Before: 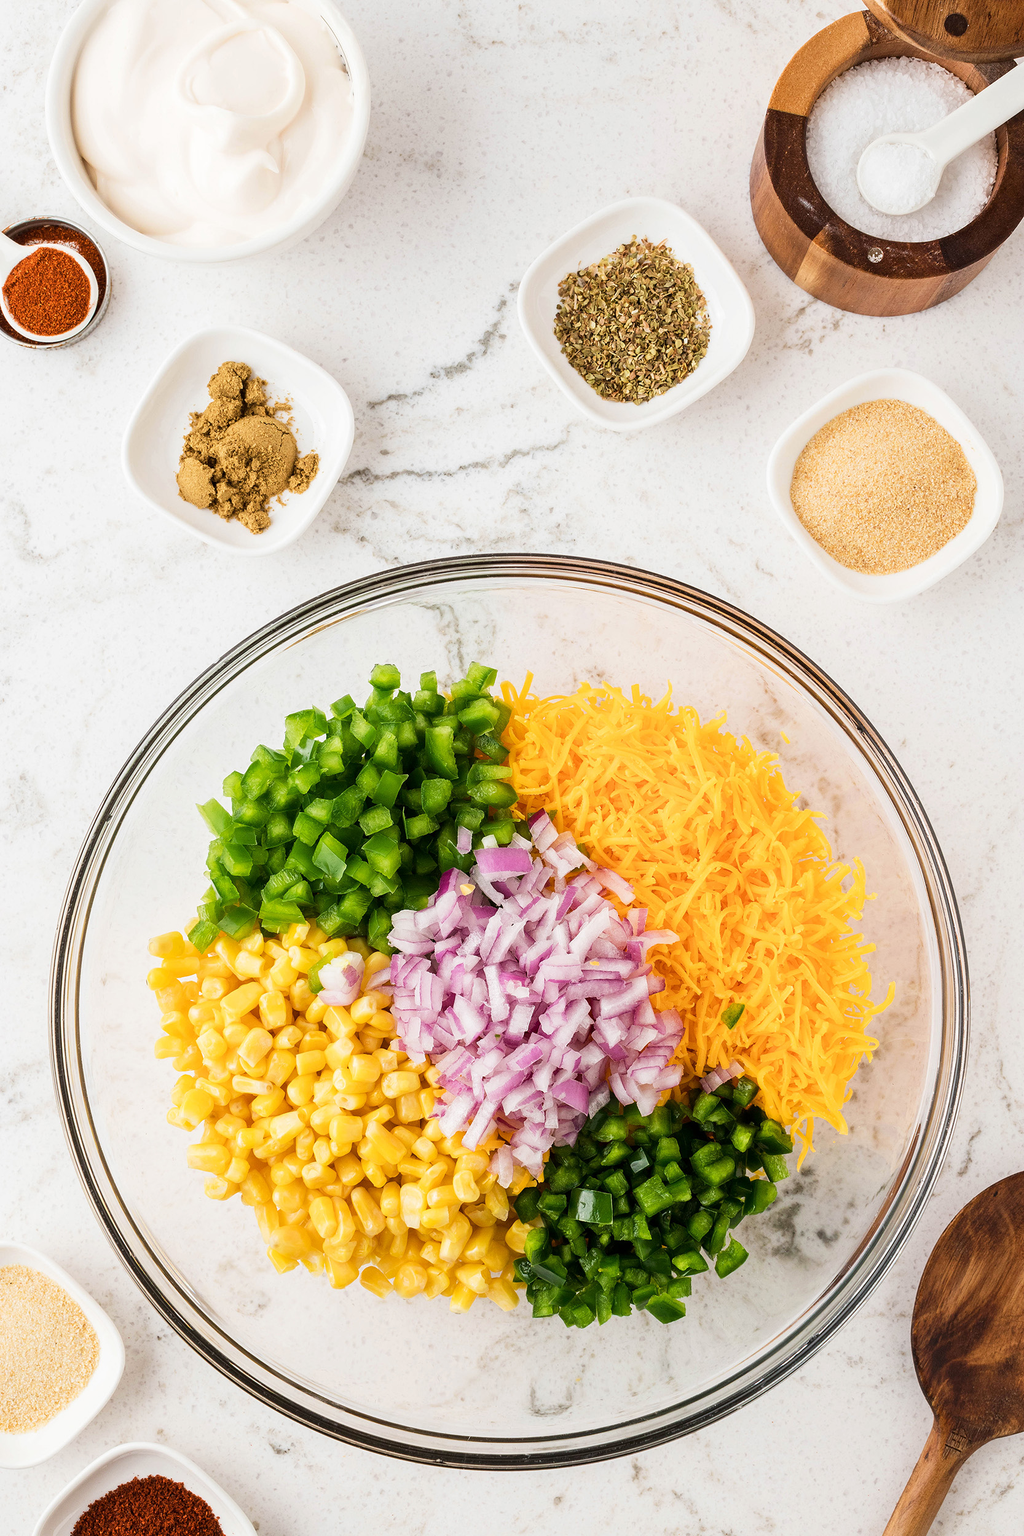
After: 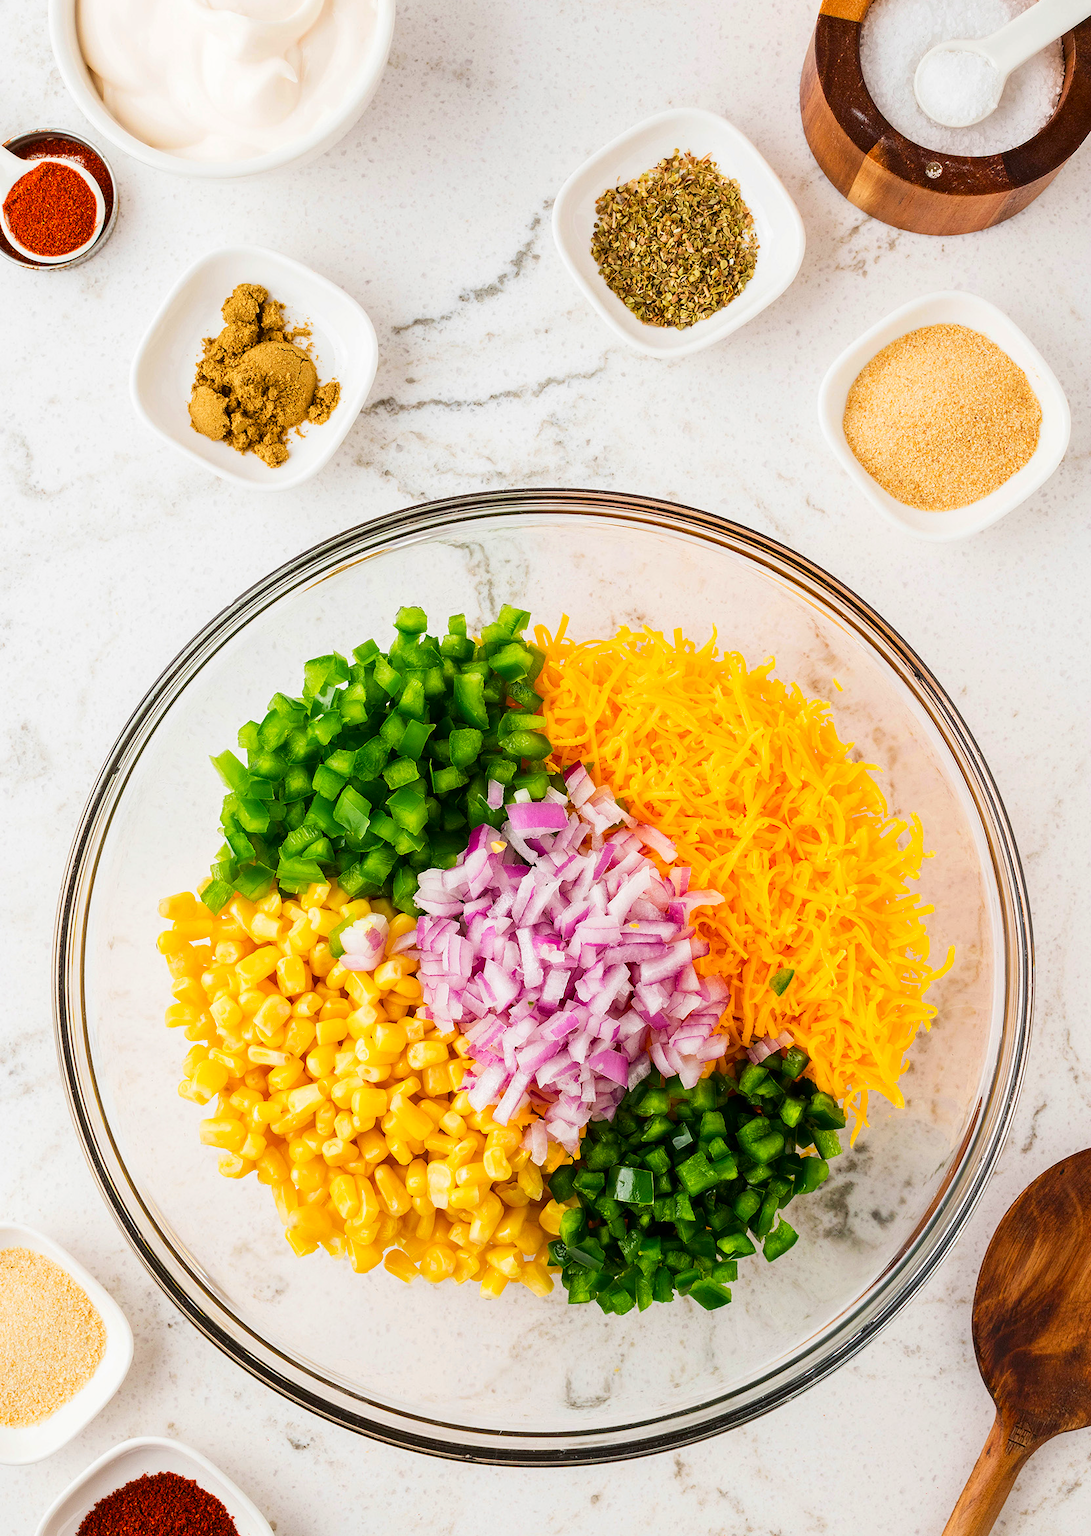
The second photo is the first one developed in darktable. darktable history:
contrast brightness saturation: brightness -0.02, saturation 0.35
crop and rotate: top 6.25%
